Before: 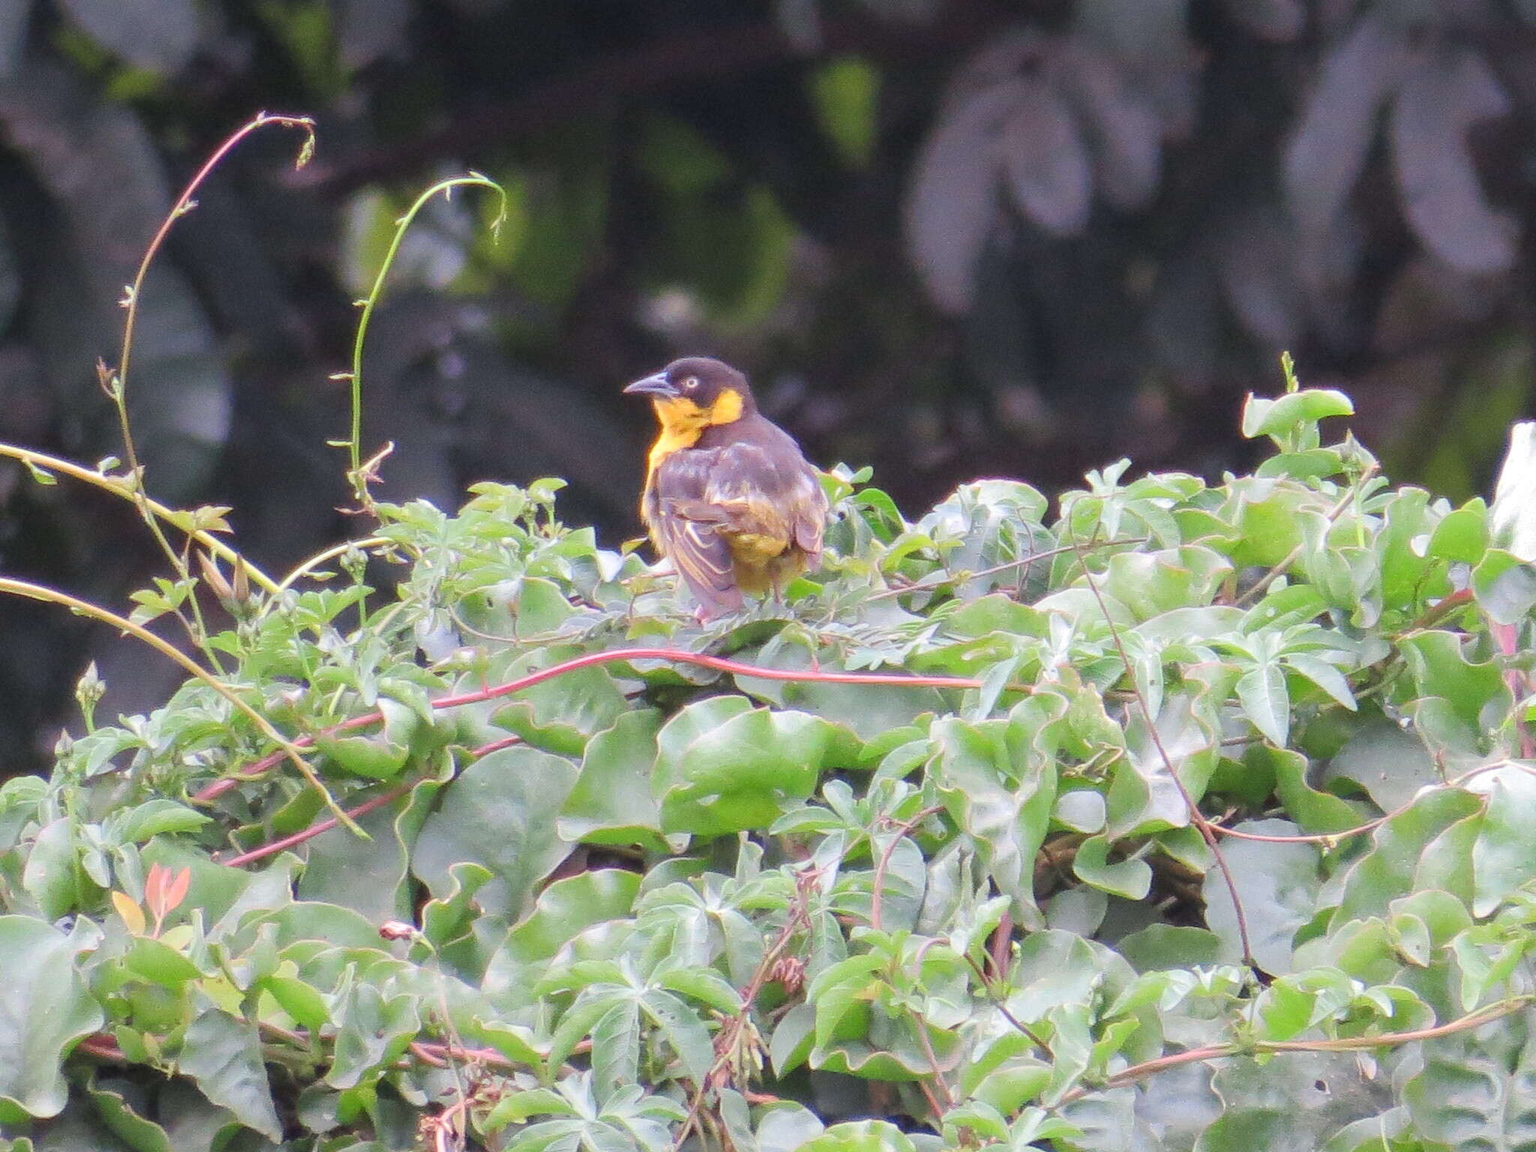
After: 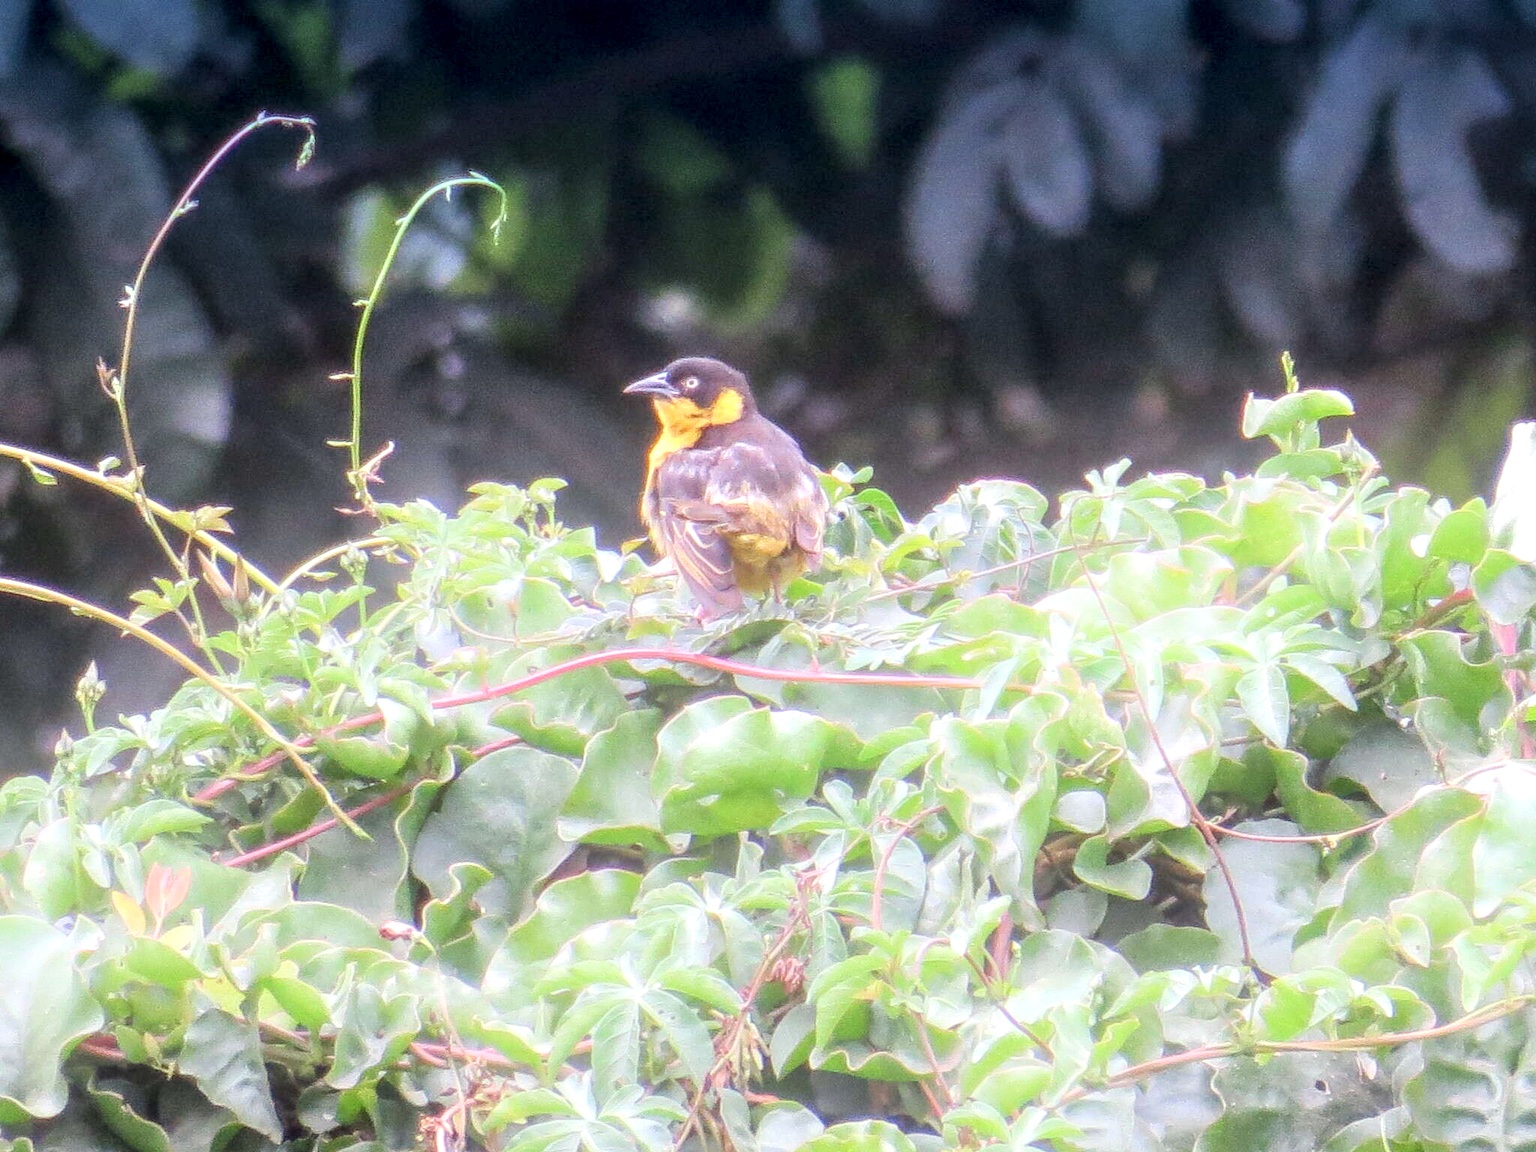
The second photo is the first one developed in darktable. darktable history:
bloom: on, module defaults
local contrast: highlights 79%, shadows 56%, detail 175%, midtone range 0.428
graduated density: density 2.02 EV, hardness 44%, rotation 0.374°, offset 8.21, hue 208.8°, saturation 97%
